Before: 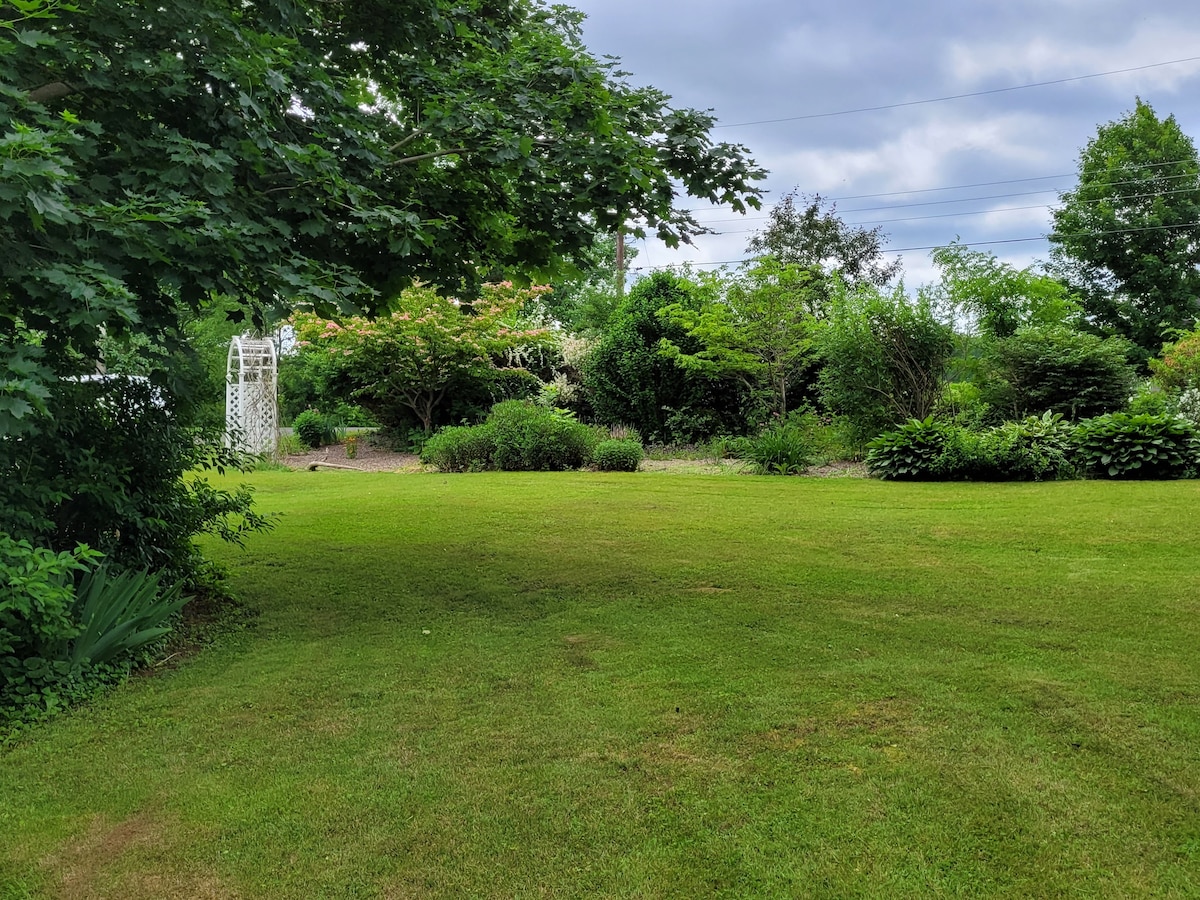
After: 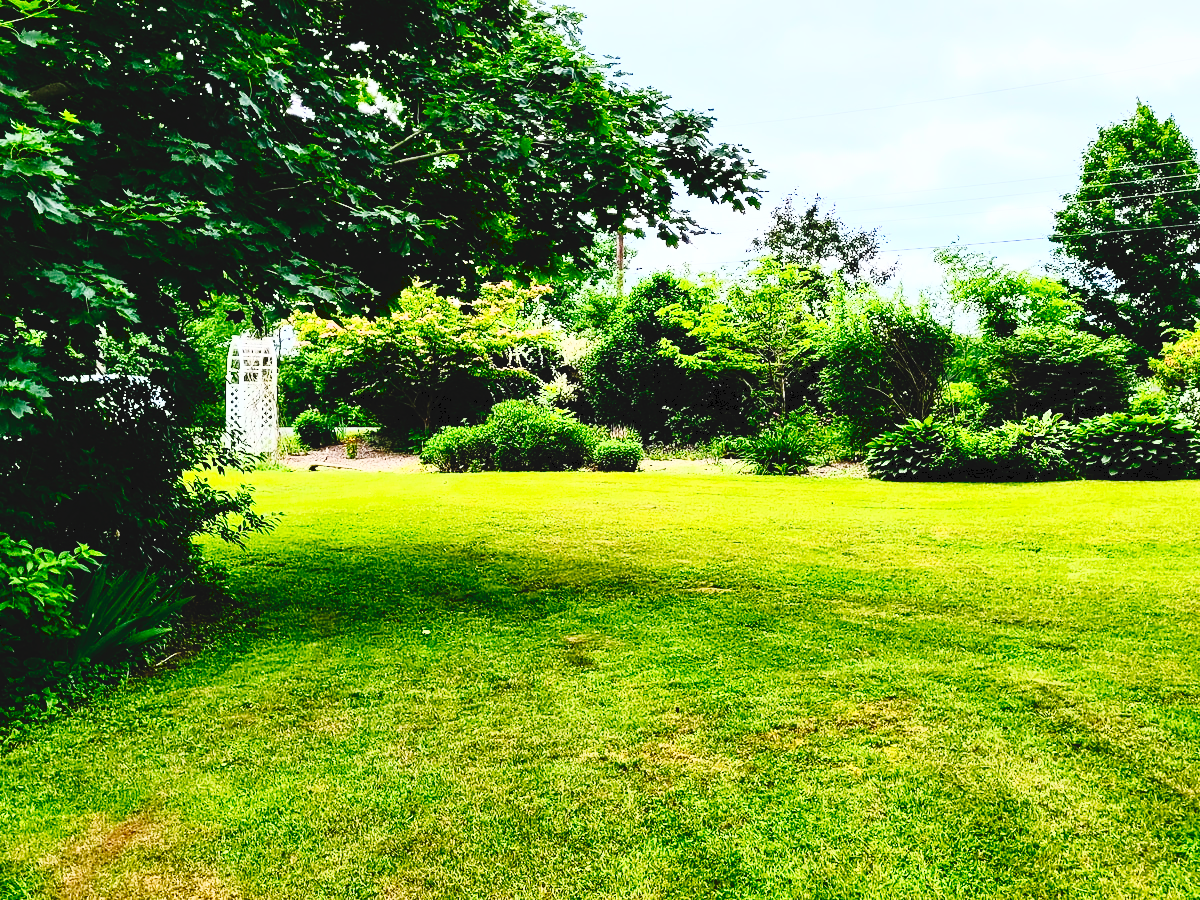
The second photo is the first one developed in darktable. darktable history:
tone curve: curves: ch0 [(0, 0) (0.003, 0.068) (0.011, 0.068) (0.025, 0.068) (0.044, 0.068) (0.069, 0.072) (0.1, 0.072) (0.136, 0.077) (0.177, 0.095) (0.224, 0.126) (0.277, 0.2) (0.335, 0.3) (0.399, 0.407) (0.468, 0.52) (0.543, 0.624) (0.623, 0.721) (0.709, 0.811) (0.801, 0.88) (0.898, 0.942) (1, 1)], preserve colors none
contrast brightness saturation: contrast 0.83, brightness 0.59, saturation 0.59
